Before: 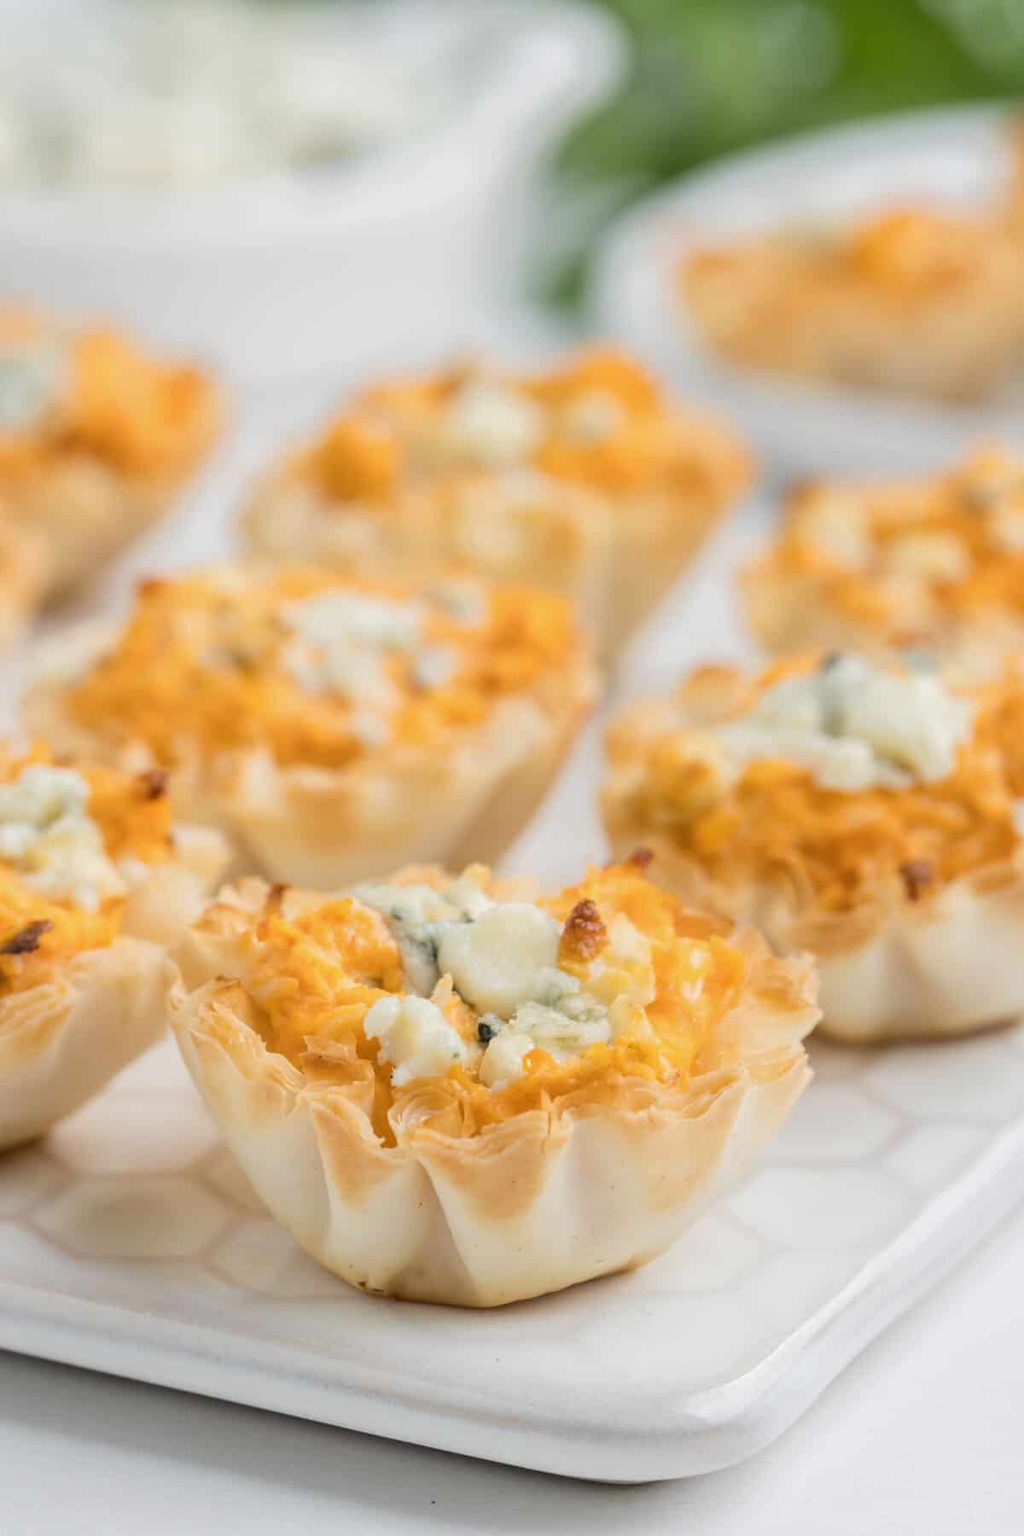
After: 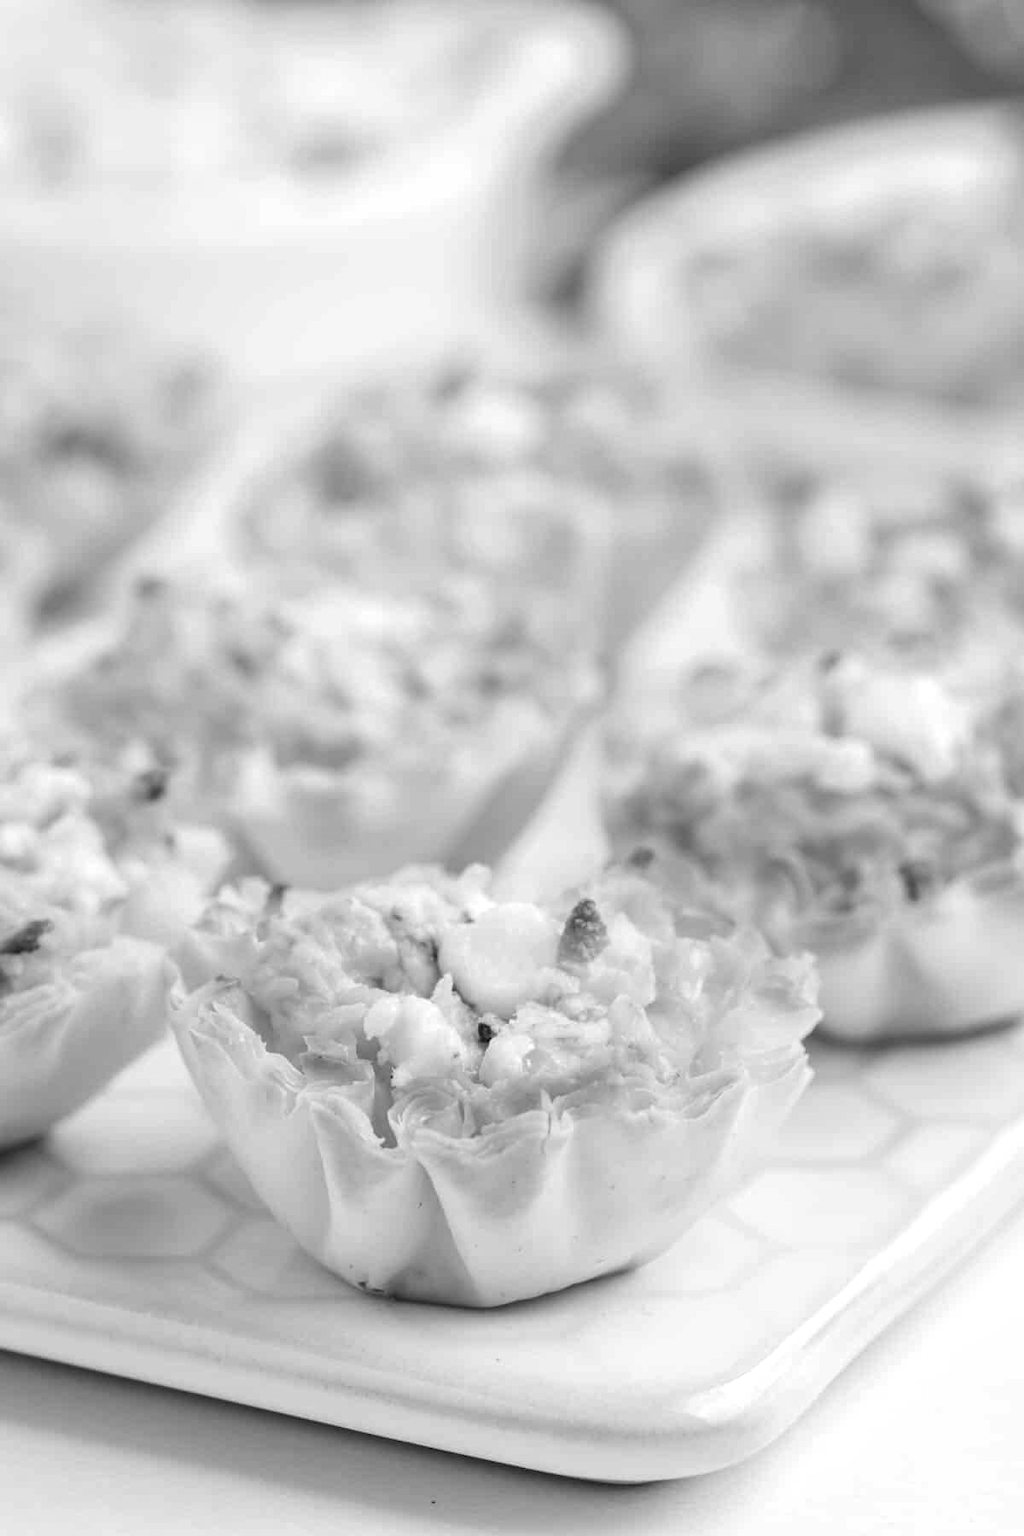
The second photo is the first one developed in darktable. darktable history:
monochrome: on, module defaults
color balance: lift [1.001, 0.997, 0.99, 1.01], gamma [1.007, 1, 0.975, 1.025], gain [1, 1.065, 1.052, 0.935], contrast 13.25%
